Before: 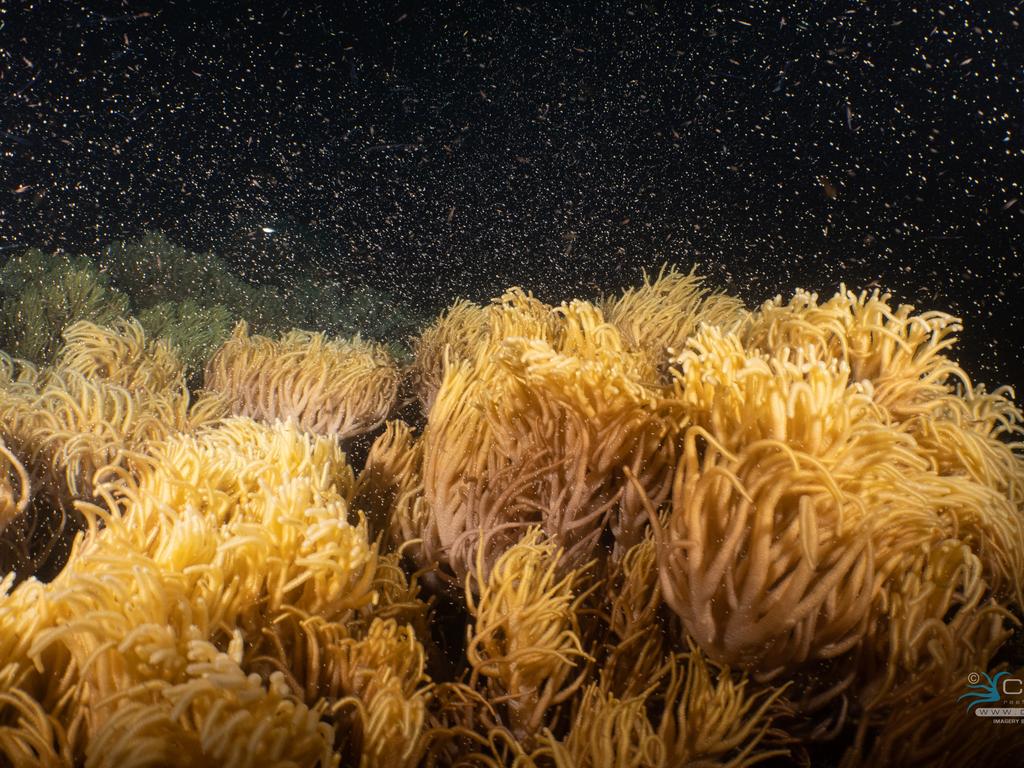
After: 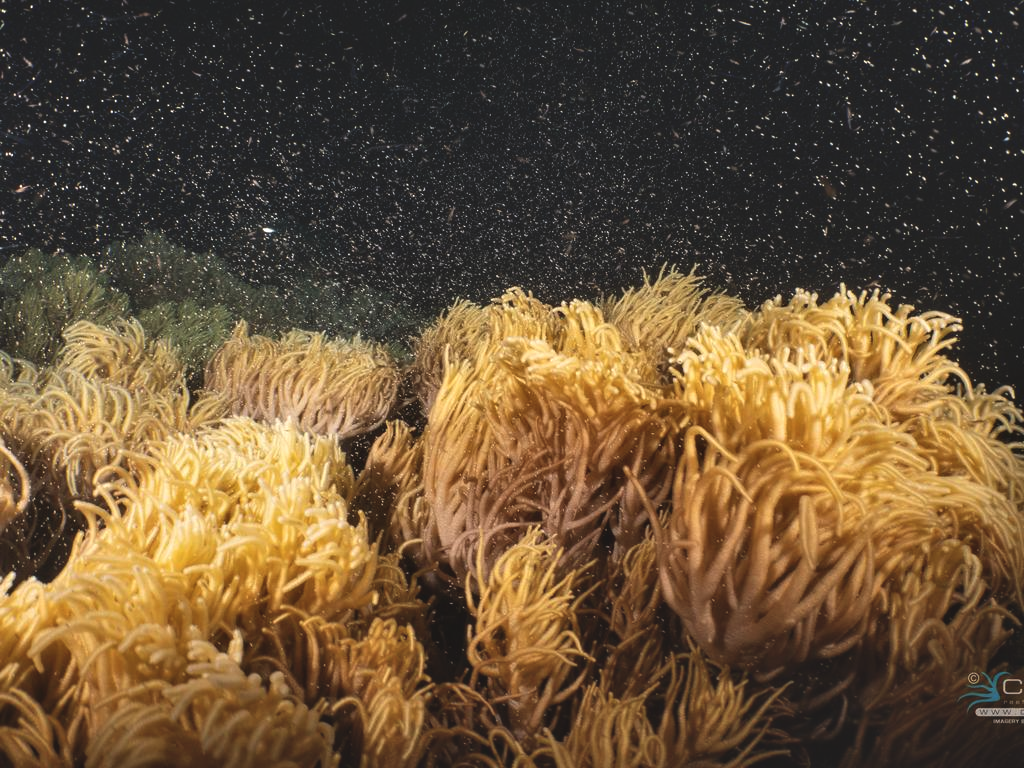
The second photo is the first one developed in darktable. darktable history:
contrast equalizer: octaves 7, y [[0.531, 0.548, 0.559, 0.557, 0.544, 0.527], [0.5 ×6], [0.5 ×6], [0 ×6], [0 ×6]]
exposure: black level correction -0.015, exposure -0.128 EV, compensate highlight preservation false
